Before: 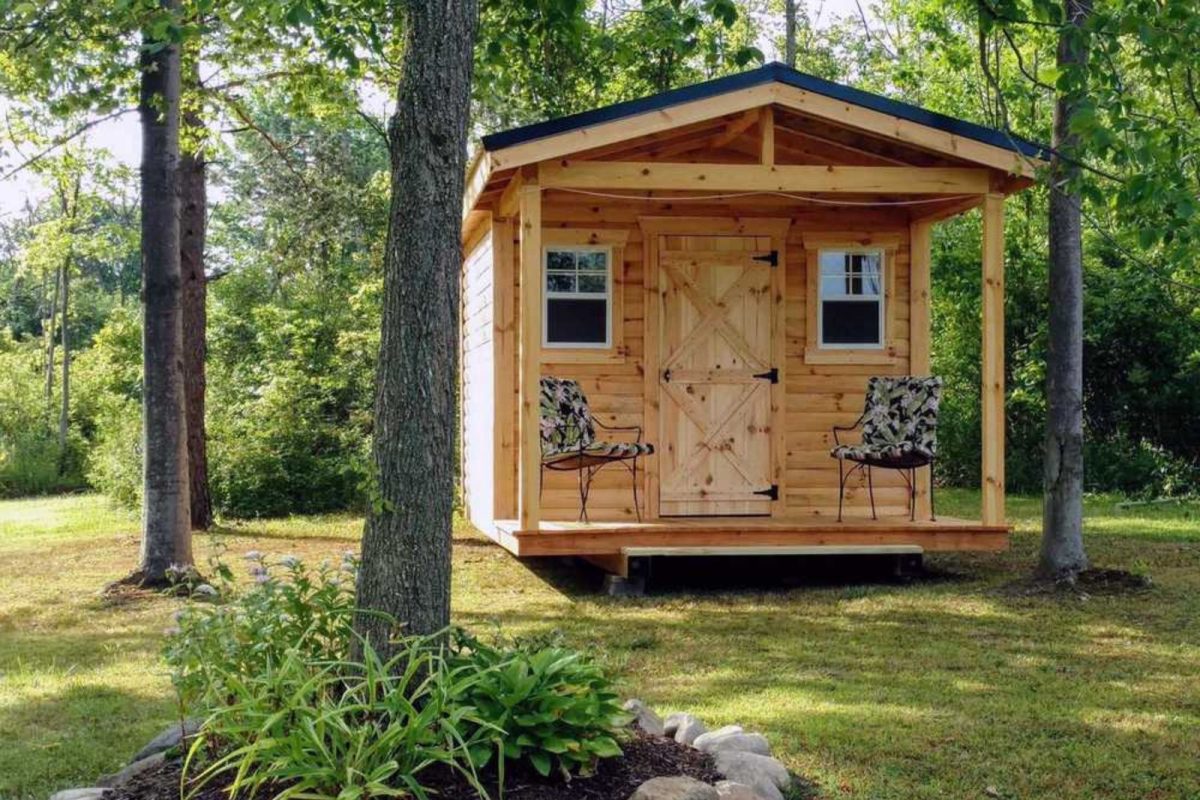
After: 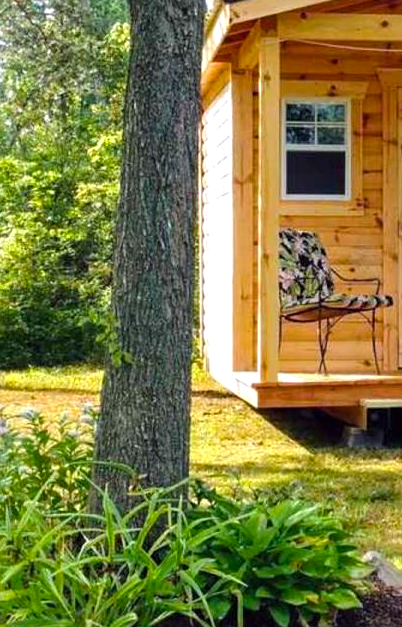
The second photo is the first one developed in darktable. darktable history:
exposure: black level correction 0, exposure 0.5 EV, compensate exposure bias true, compensate highlight preservation false
sharpen: amount 0.2
color balance rgb: perceptual saturation grading › global saturation 20%, global vibrance 20%
crop and rotate: left 21.77%, top 18.528%, right 44.676%, bottom 2.997%
